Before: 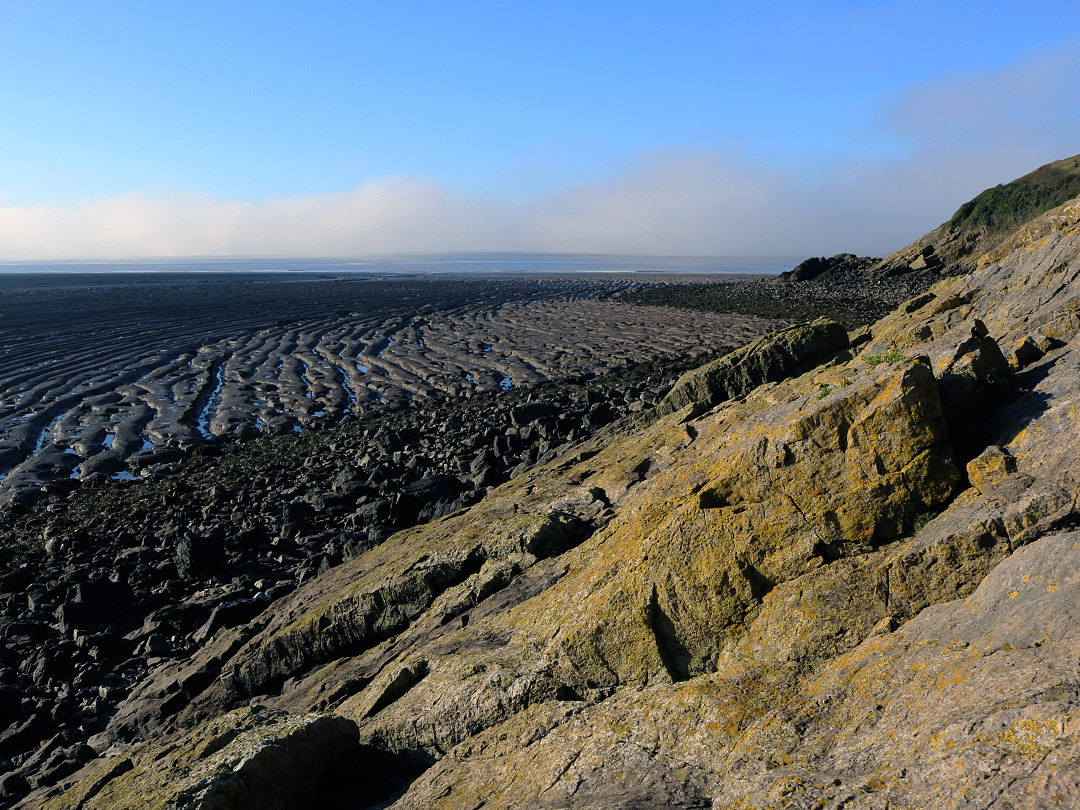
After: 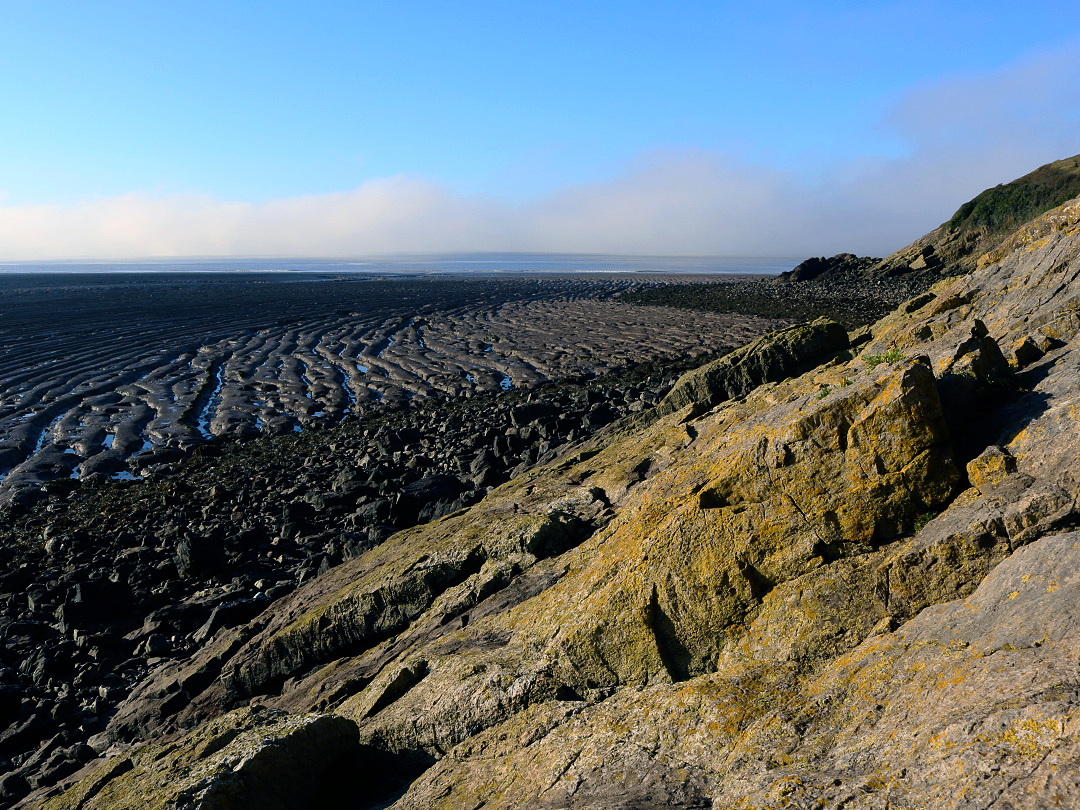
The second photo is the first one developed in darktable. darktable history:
contrast brightness saturation: contrast 0.147, brightness -0.006, saturation 0.103
